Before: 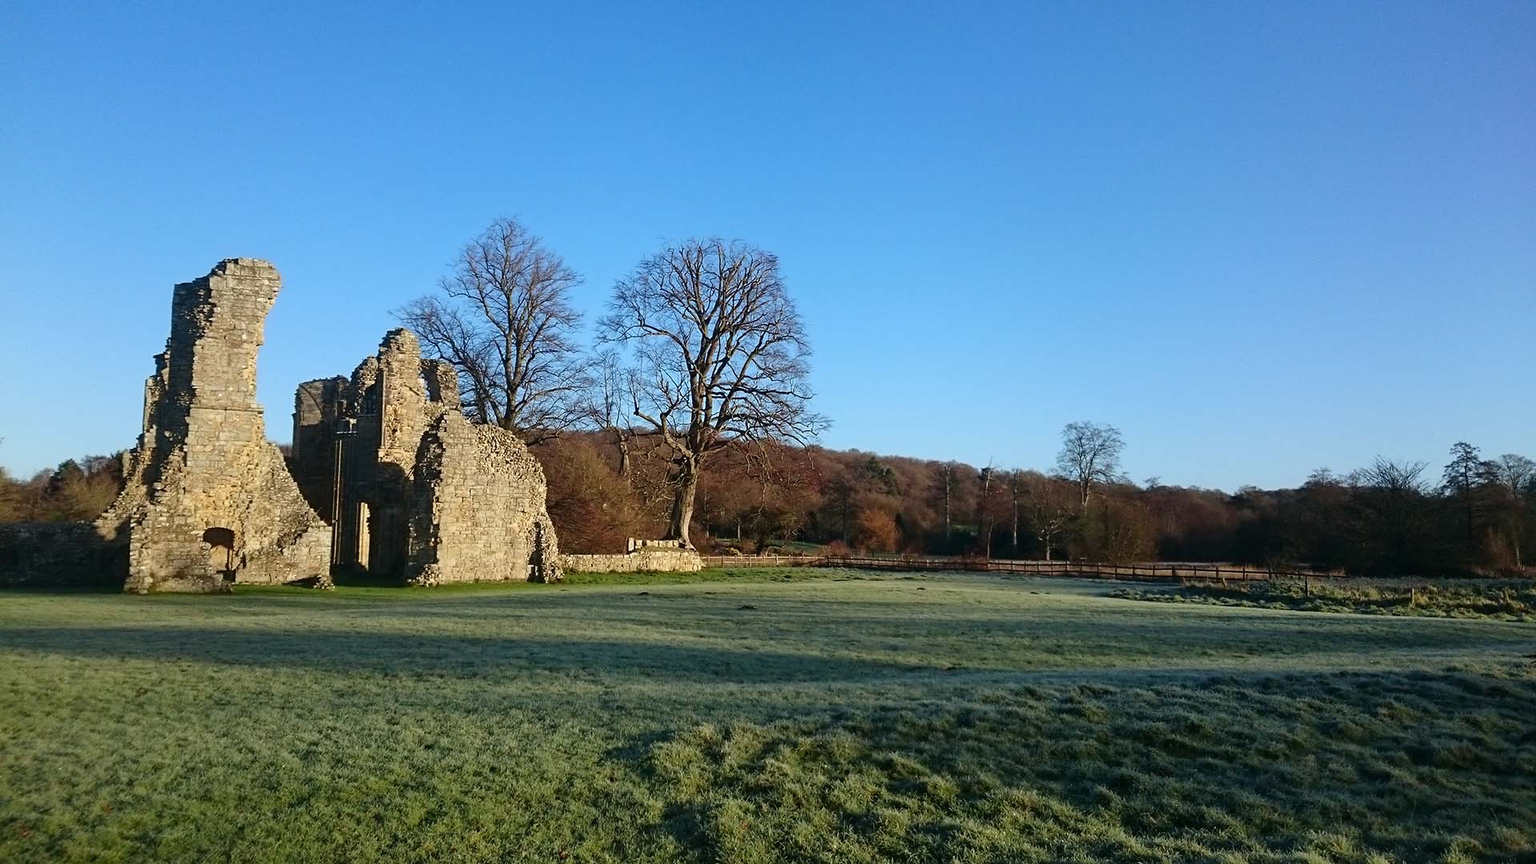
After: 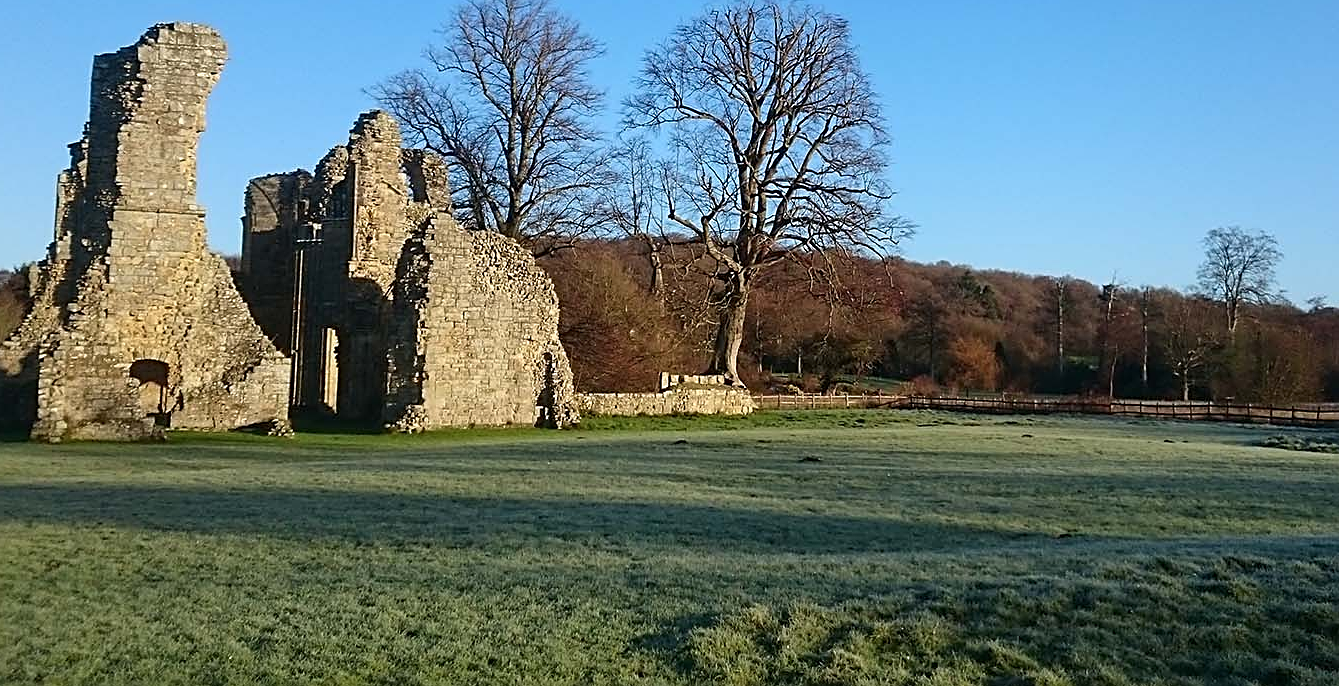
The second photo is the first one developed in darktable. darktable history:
sharpen: amount 0.56
crop: left 6.483%, top 27.86%, right 23.767%, bottom 8.581%
